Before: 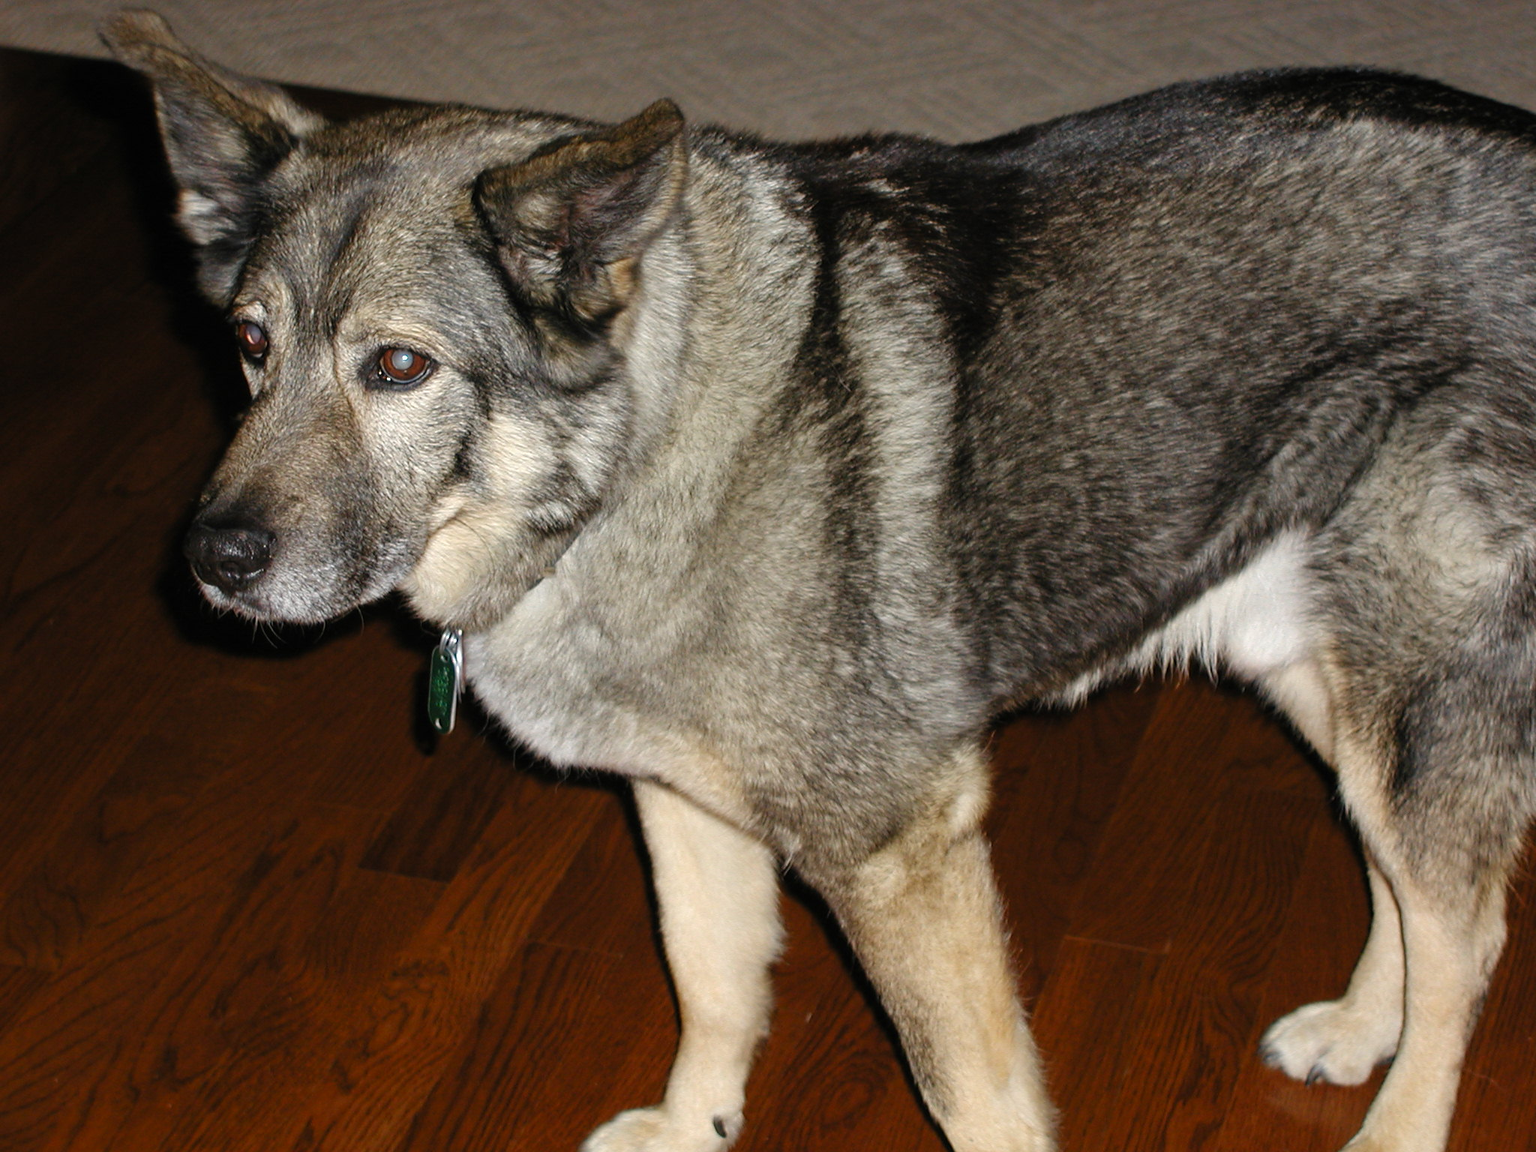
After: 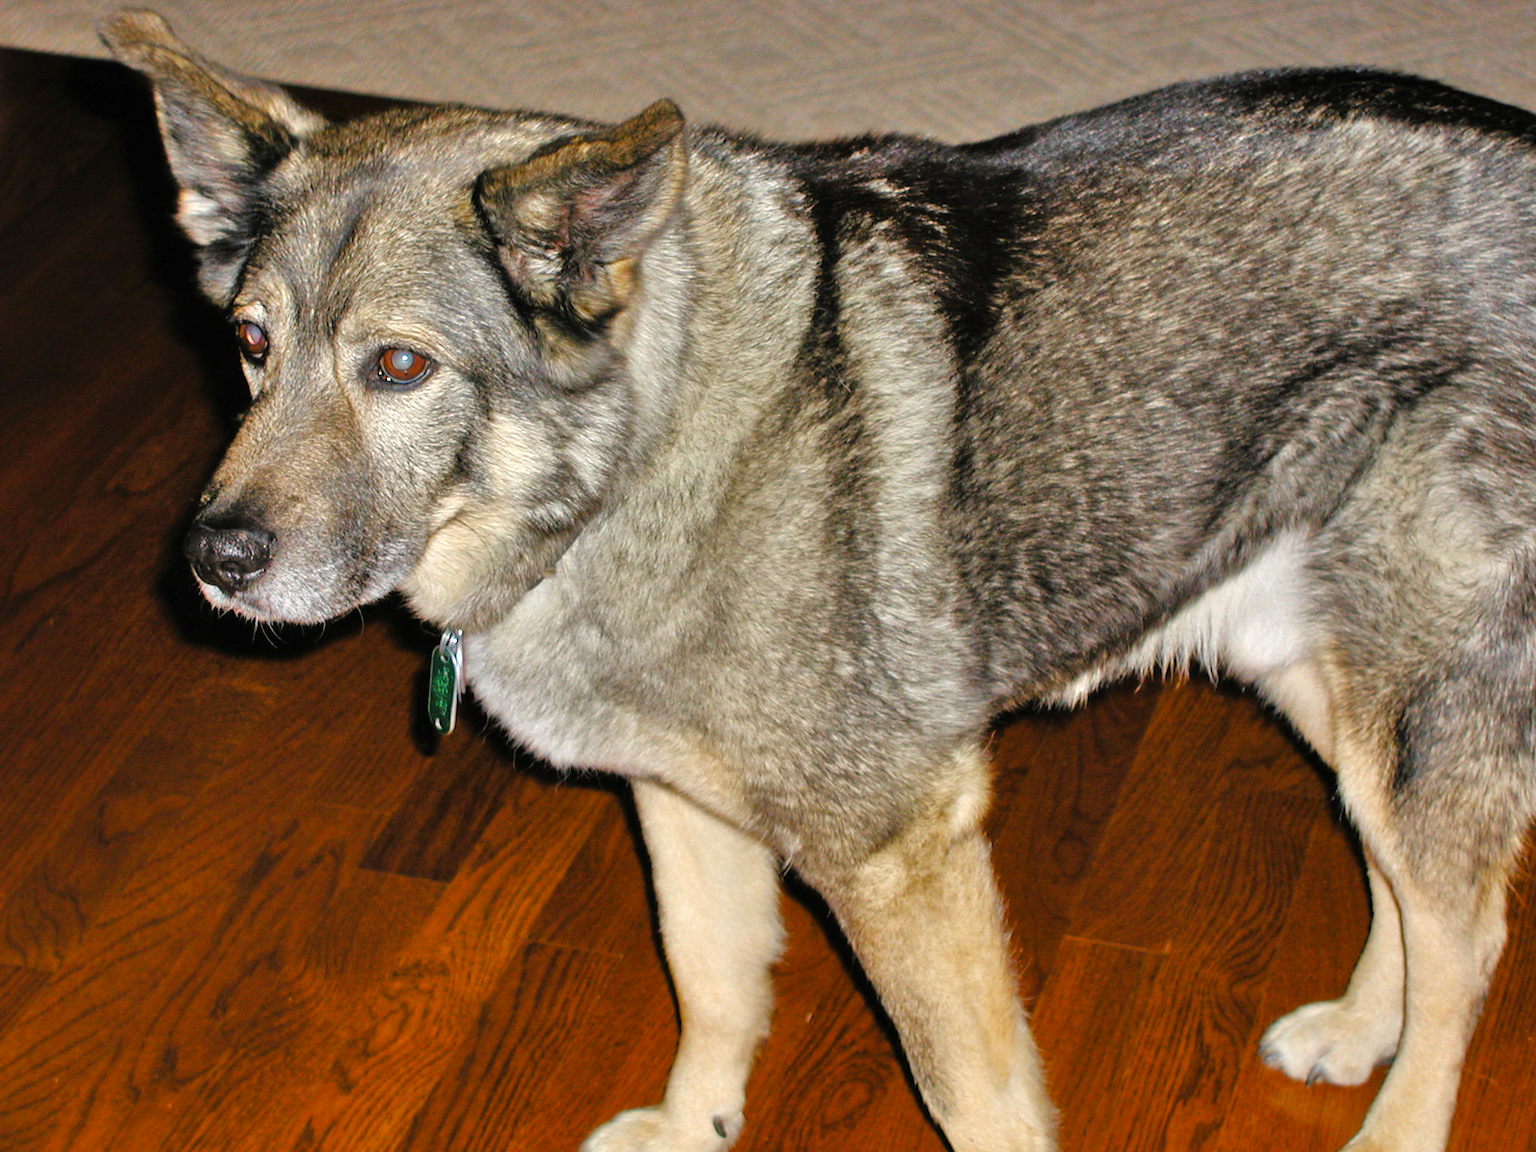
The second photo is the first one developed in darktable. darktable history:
color balance rgb: perceptual saturation grading › global saturation 20%, global vibrance 10%
shadows and highlights: white point adjustment 0.05, highlights color adjustment 55.9%, soften with gaussian
tone equalizer: -7 EV 0.15 EV, -6 EV 0.6 EV, -5 EV 1.15 EV, -4 EV 1.33 EV, -3 EV 1.15 EV, -2 EV 0.6 EV, -1 EV 0.15 EV, mask exposure compensation -0.5 EV
